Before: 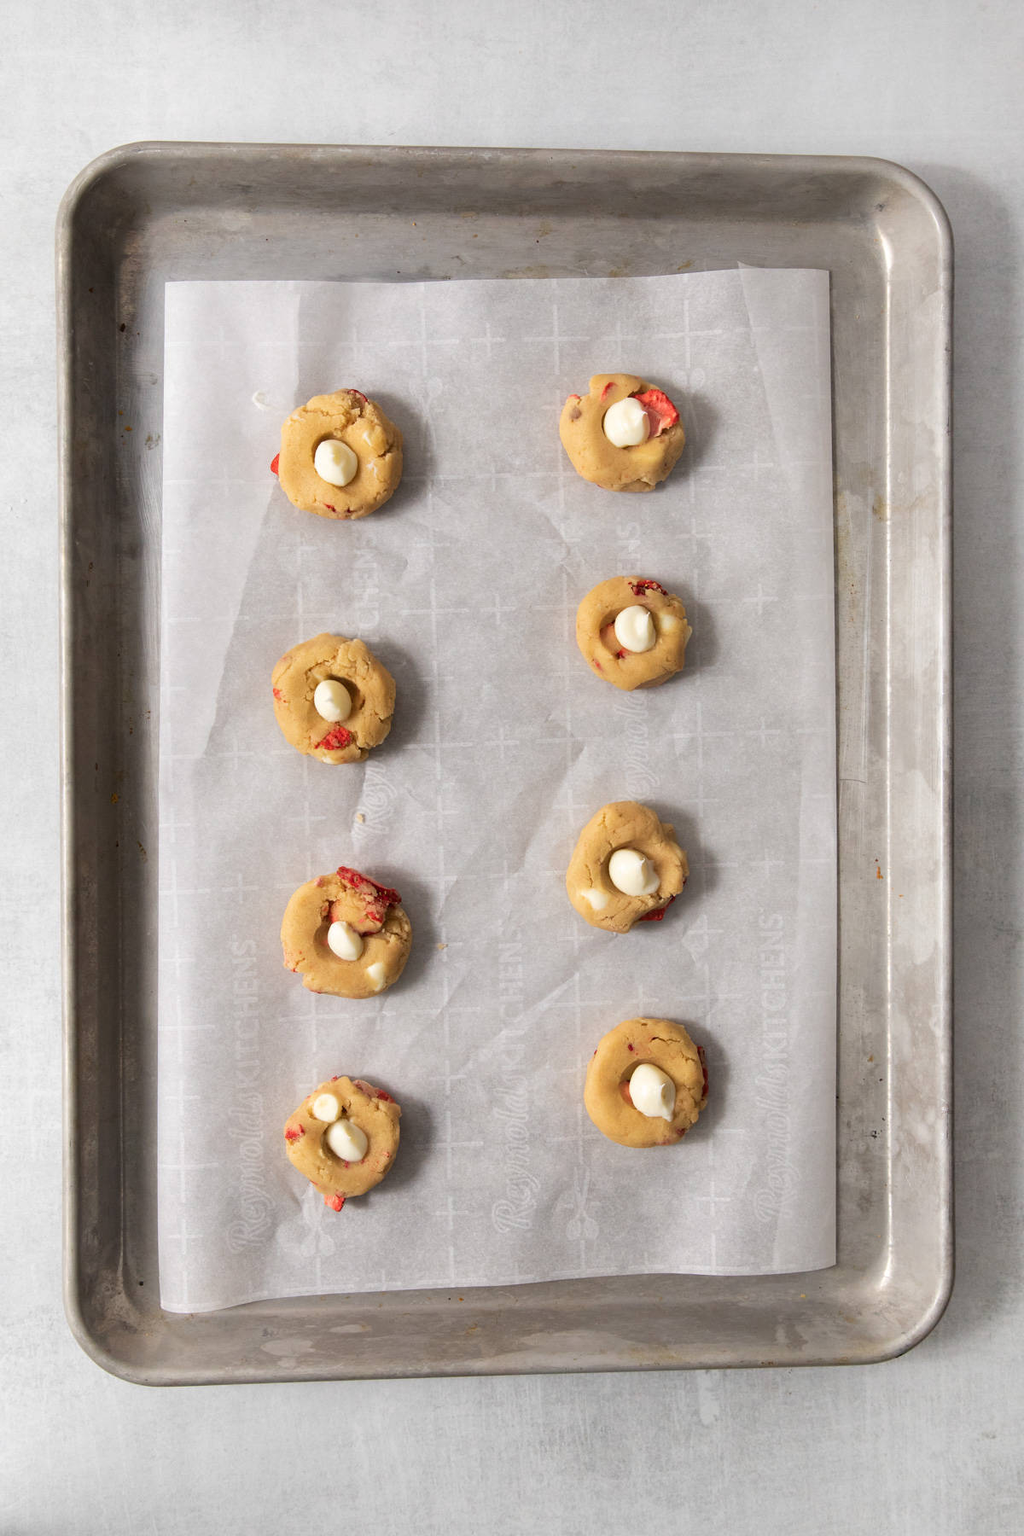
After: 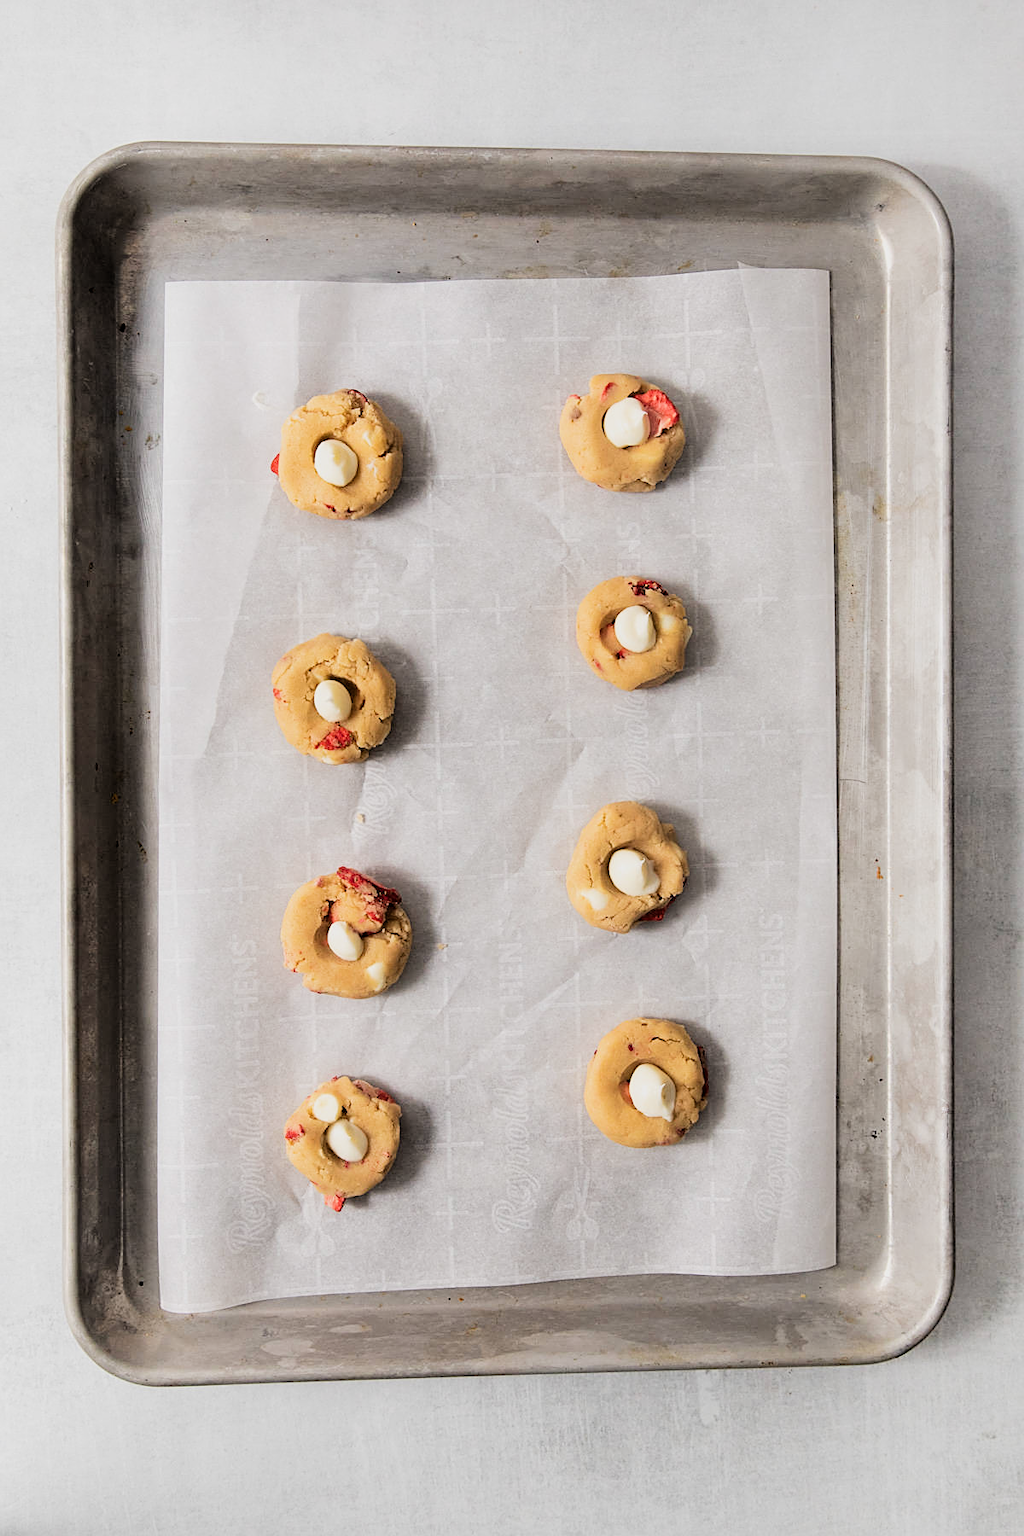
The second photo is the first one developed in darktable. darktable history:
exposure: exposure 0.207 EV, compensate highlight preservation false
sharpen: on, module defaults
filmic rgb: black relative exposure -5 EV, hardness 2.88, contrast 1.3, highlights saturation mix -30%
